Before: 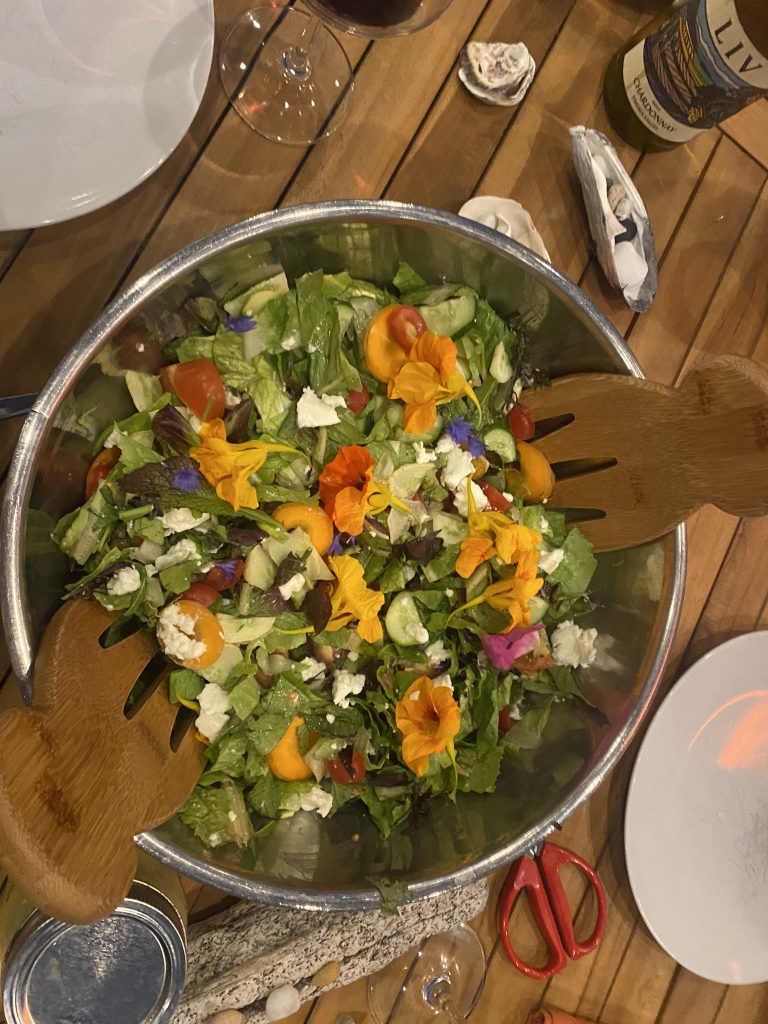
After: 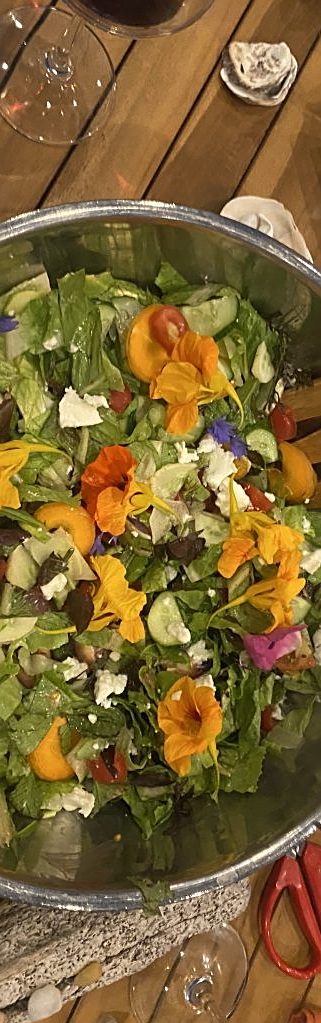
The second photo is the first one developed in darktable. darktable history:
sharpen: on, module defaults
crop: left 31.115%, right 27.047%
